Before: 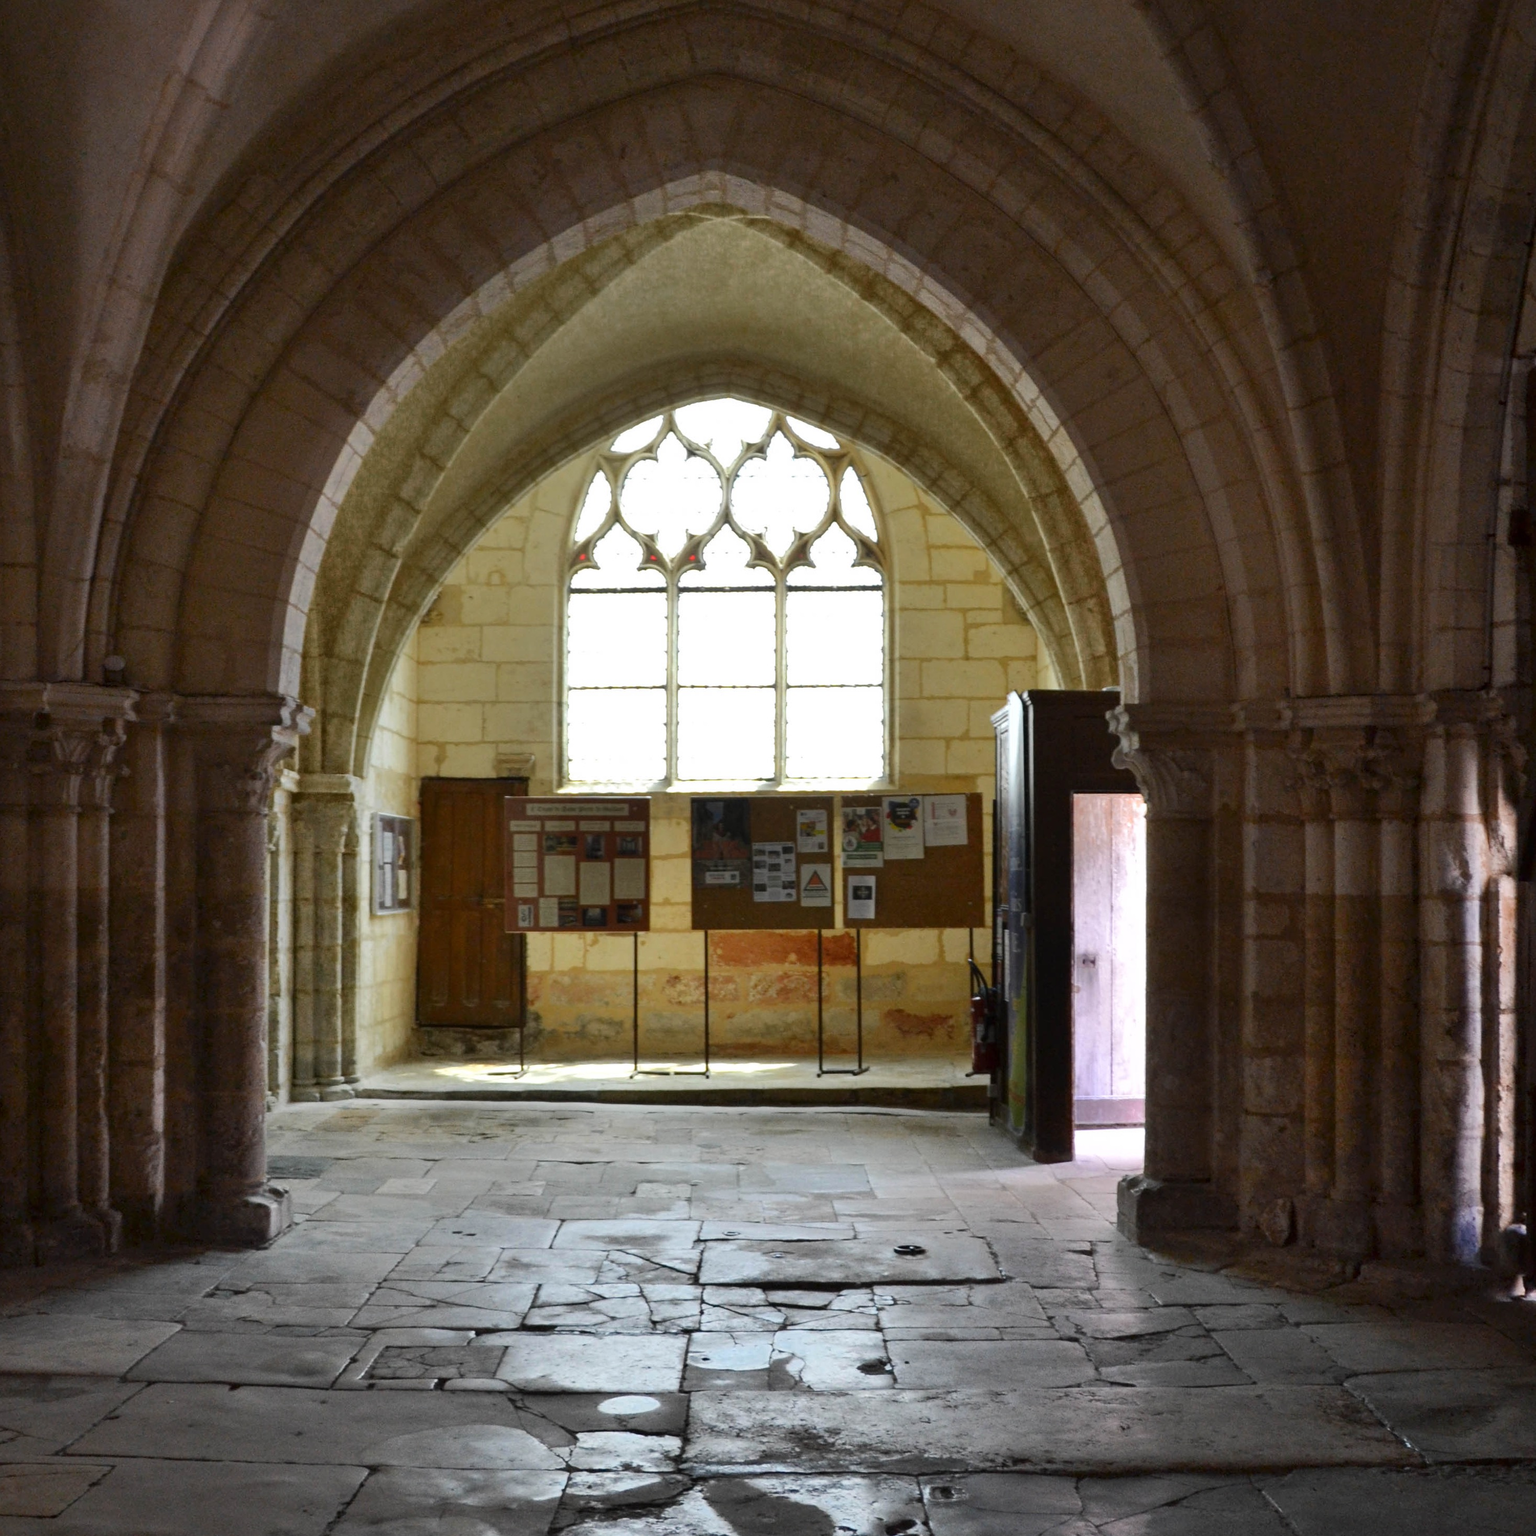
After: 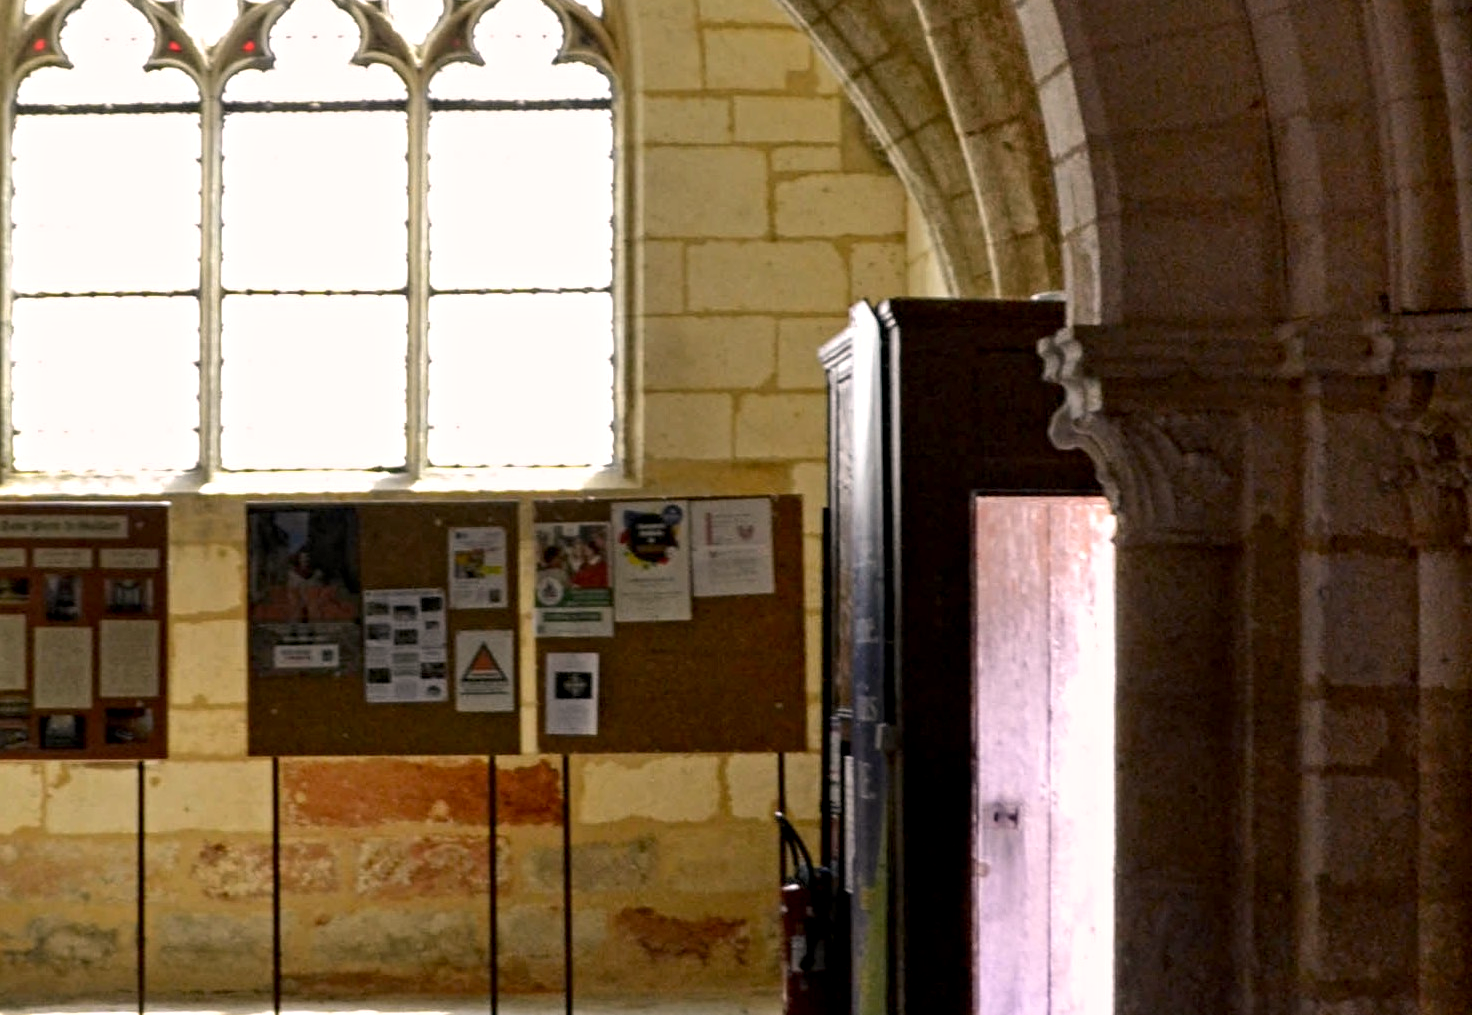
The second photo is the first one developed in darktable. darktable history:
contrast equalizer: y [[0.5, 0.501, 0.525, 0.597, 0.58, 0.514], [0.5 ×6], [0.5 ×6], [0 ×6], [0 ×6]]
exposure: black level correction 0.005, exposure 0.014 EV, compensate highlight preservation false
rotate and perspective: automatic cropping original format, crop left 0, crop top 0
color correction: highlights a* 7.34, highlights b* 4.37
crop: left 36.607%, top 34.735%, right 13.146%, bottom 30.611%
